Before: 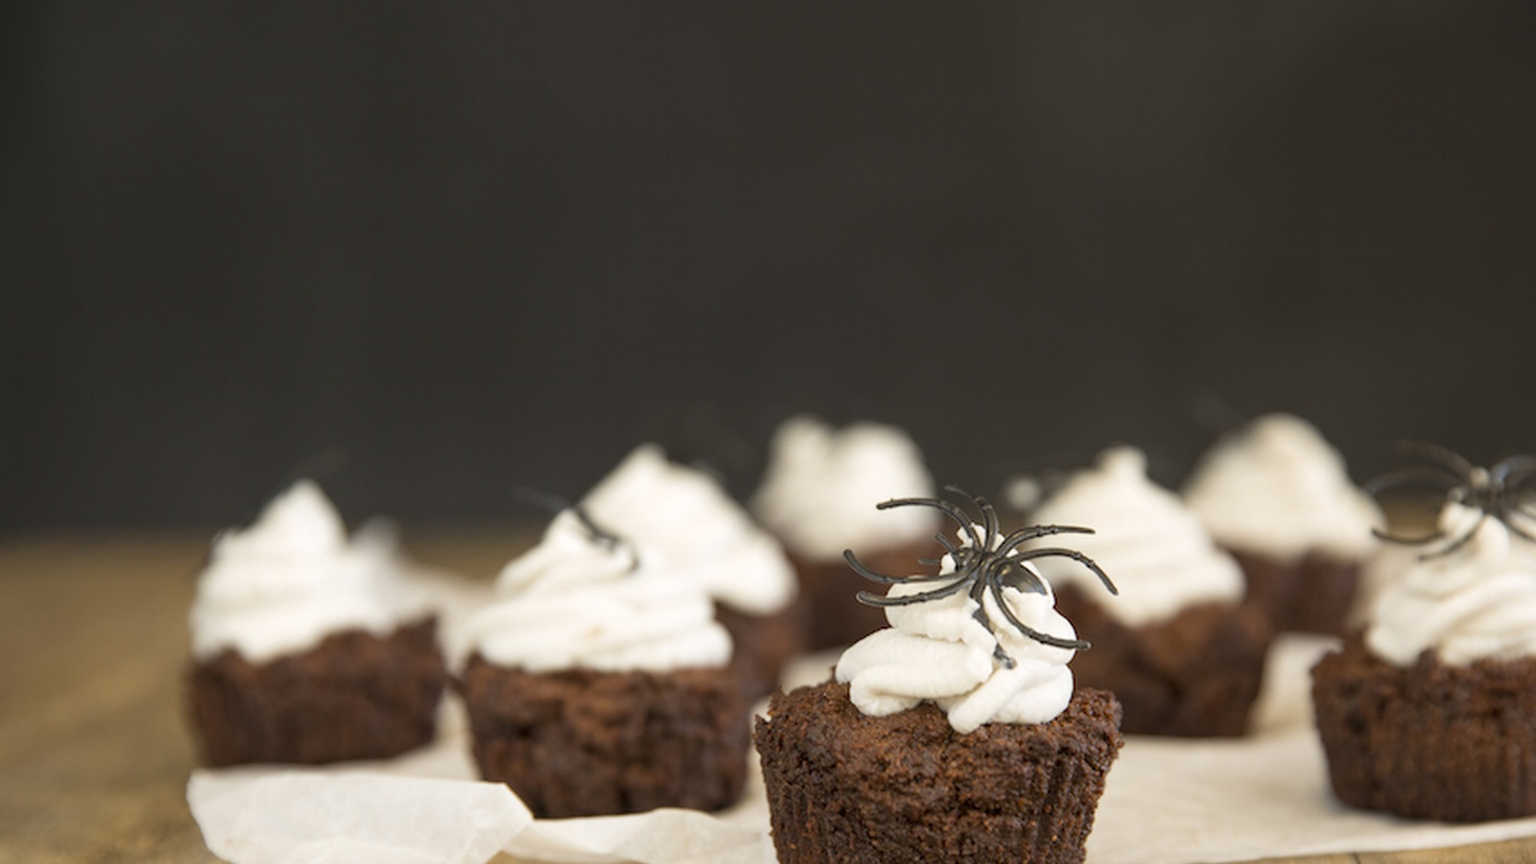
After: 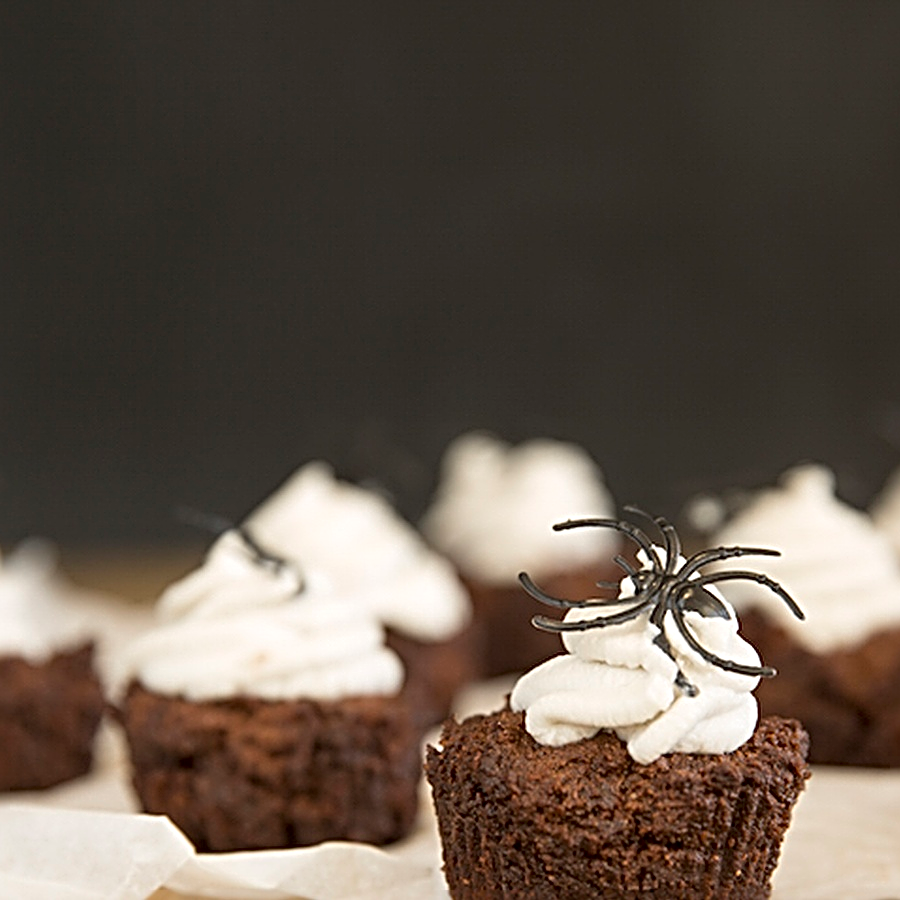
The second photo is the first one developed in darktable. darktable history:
sharpen: radius 3.69, amount 0.928
local contrast: mode bilateral grid, contrast 15, coarseness 36, detail 105%, midtone range 0.2
crop and rotate: left 22.516%, right 21.234%
